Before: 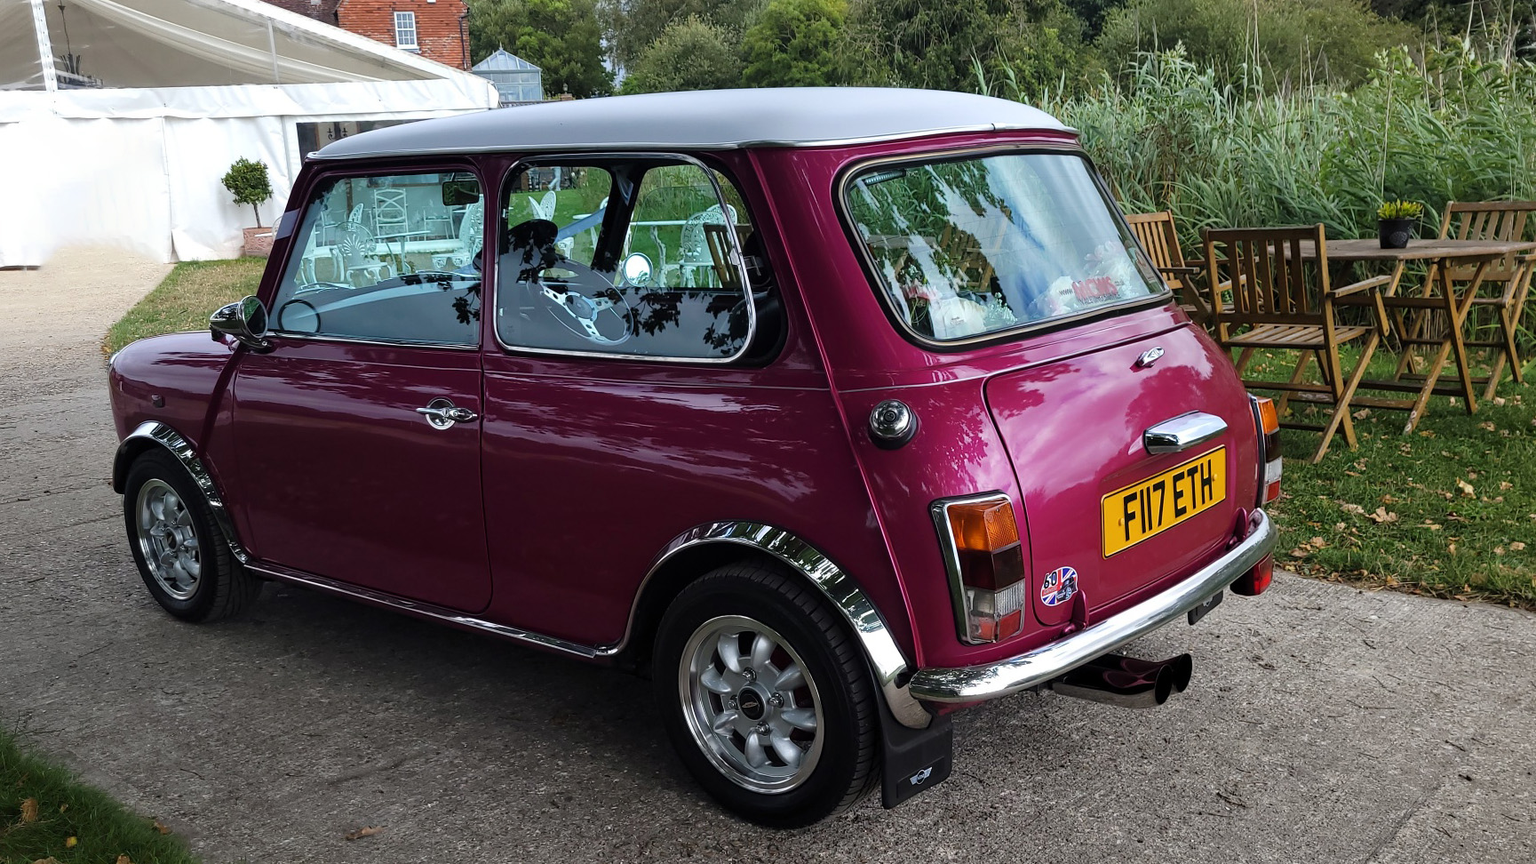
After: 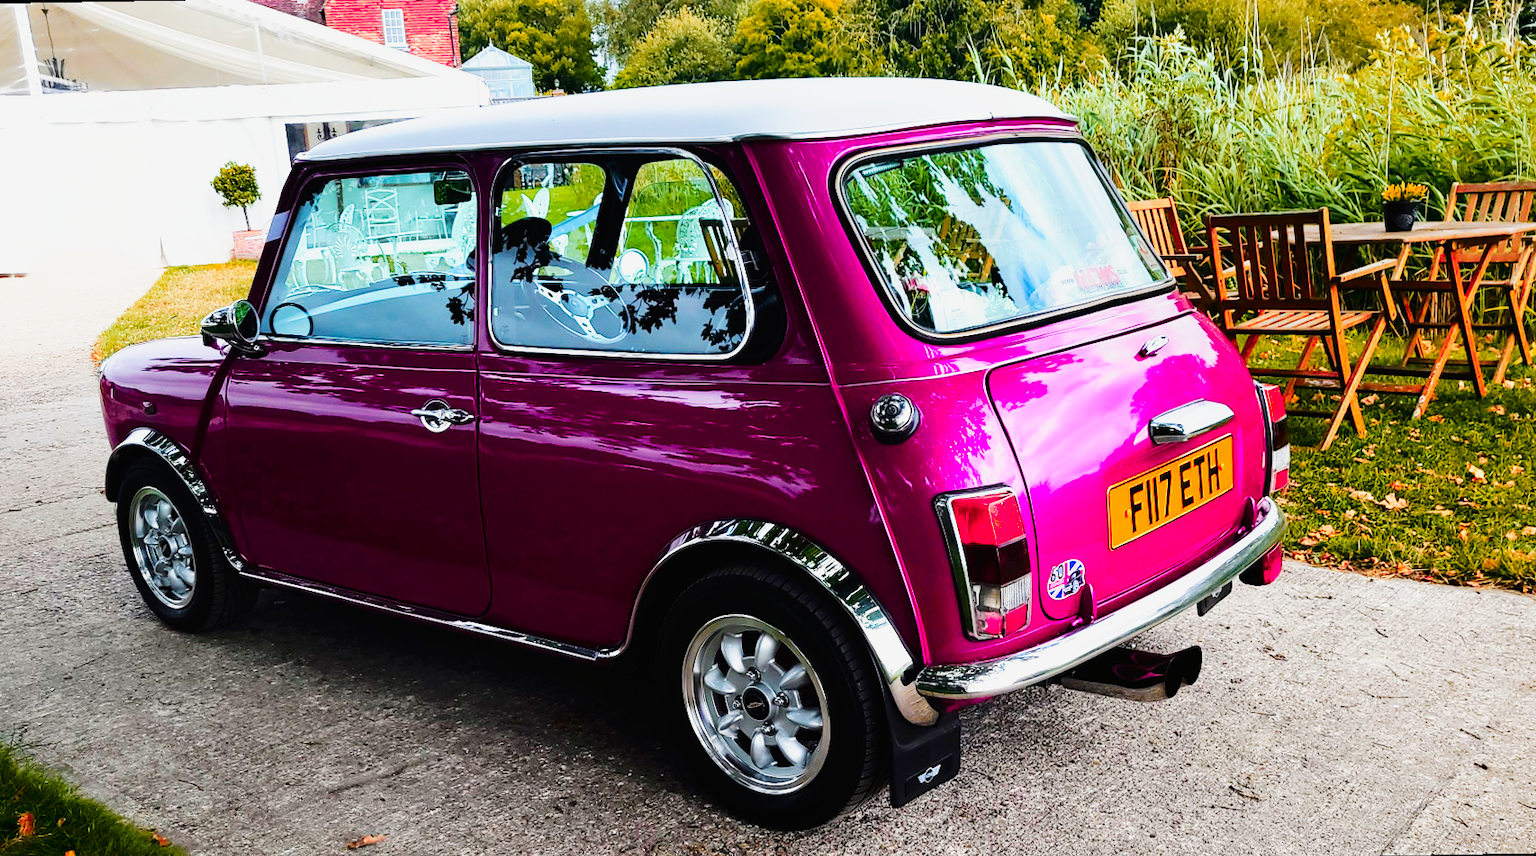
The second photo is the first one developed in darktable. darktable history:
base curve: curves: ch0 [(0, 0) (0.007, 0.004) (0.027, 0.03) (0.046, 0.07) (0.207, 0.54) (0.442, 0.872) (0.673, 0.972) (1, 1)], preserve colors none
tone curve: curves: ch0 [(0, 0.008) (0.046, 0.032) (0.151, 0.108) (0.367, 0.379) (0.496, 0.526) (0.771, 0.786) (0.857, 0.85) (1, 0.965)]; ch1 [(0, 0) (0.248, 0.252) (0.388, 0.383) (0.482, 0.478) (0.499, 0.499) (0.518, 0.518) (0.544, 0.552) (0.585, 0.617) (0.683, 0.735) (0.823, 0.894) (1, 1)]; ch2 [(0, 0) (0.302, 0.284) (0.427, 0.417) (0.473, 0.47) (0.503, 0.503) (0.523, 0.518) (0.55, 0.563) (0.624, 0.643) (0.753, 0.764) (1, 1)], color space Lab, independent channels, preserve colors none
rotate and perspective: rotation -1°, crop left 0.011, crop right 0.989, crop top 0.025, crop bottom 0.975
color zones: curves: ch1 [(0.24, 0.629) (0.75, 0.5)]; ch2 [(0.255, 0.454) (0.745, 0.491)], mix 102.12%
